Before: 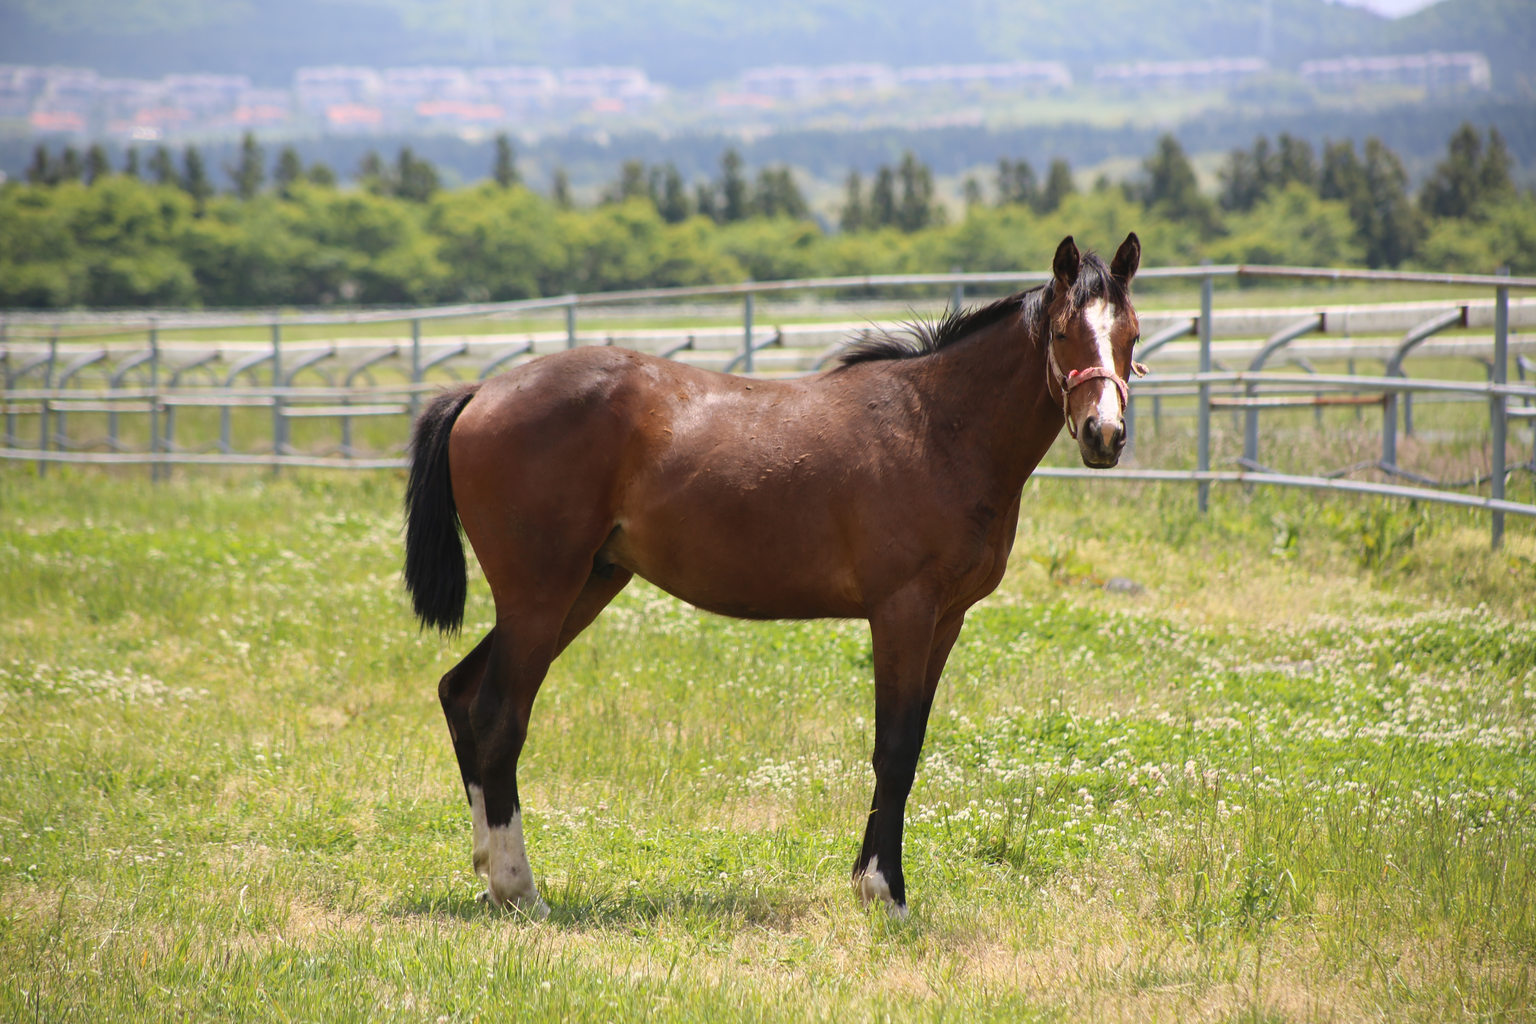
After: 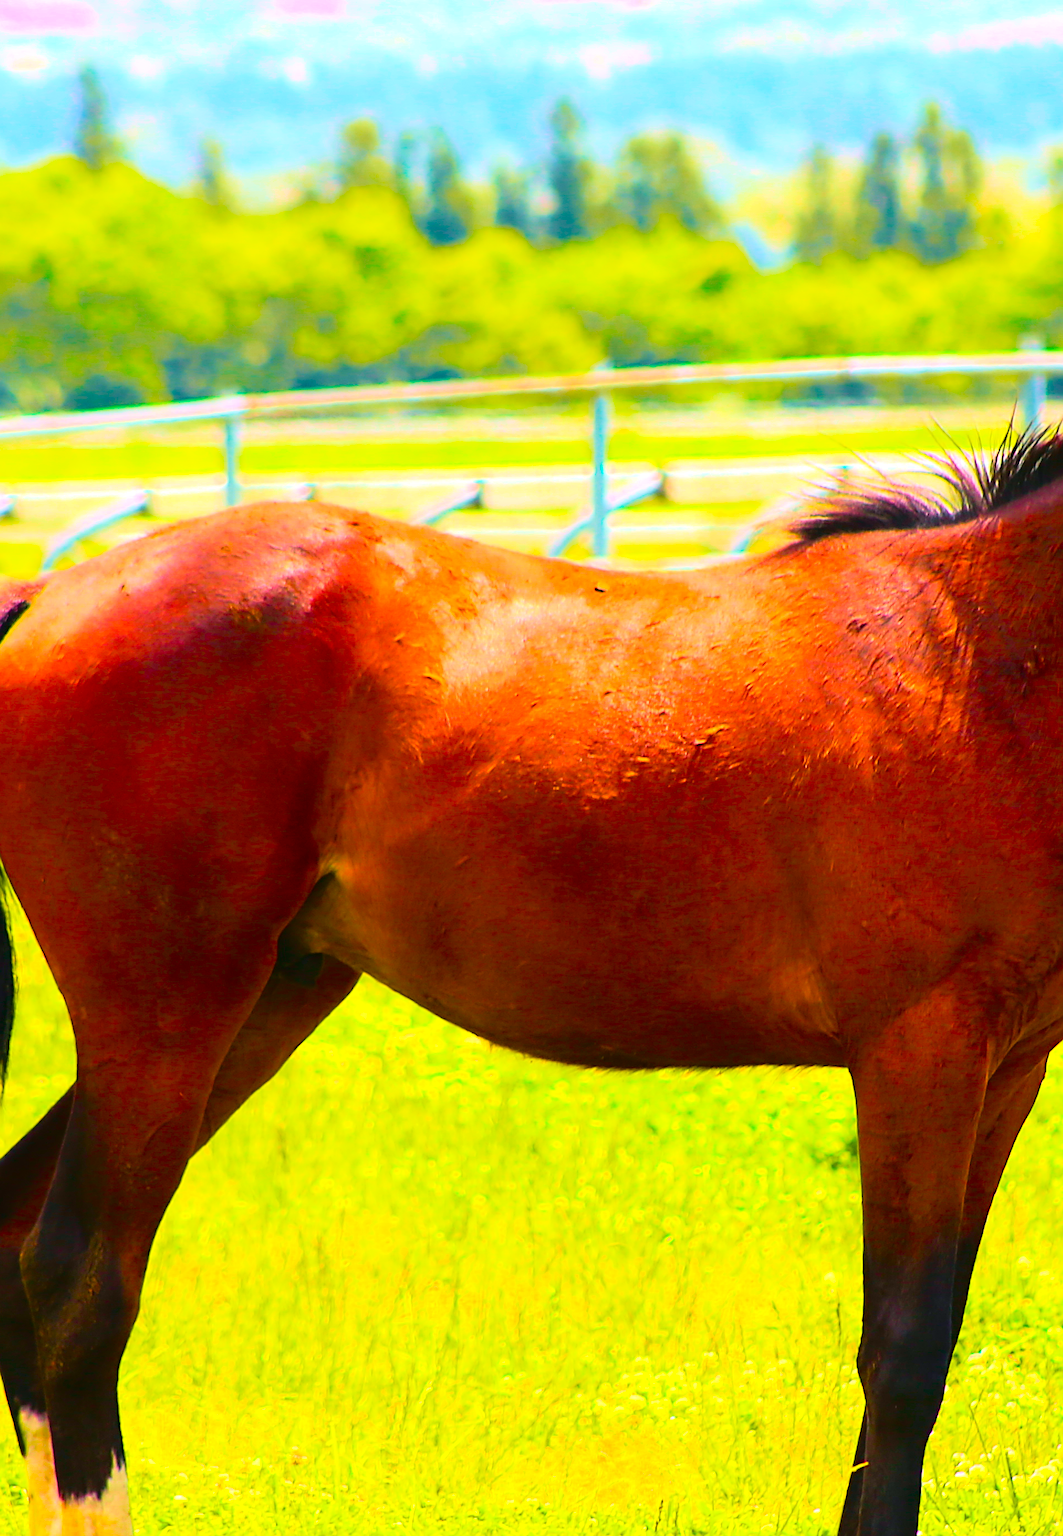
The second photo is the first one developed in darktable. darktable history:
tone curve: curves: ch0 [(0, 0.005) (0.103, 0.097) (0.18, 0.22) (0.378, 0.482) (0.504, 0.631) (0.663, 0.801) (0.834, 0.914) (1, 0.971)]; ch1 [(0, 0) (0.172, 0.123) (0.324, 0.253) (0.396, 0.388) (0.478, 0.461) (0.499, 0.498) (0.522, 0.528) (0.604, 0.692) (0.704, 0.818) (1, 1)]; ch2 [(0, 0) (0.411, 0.424) (0.496, 0.5) (0.515, 0.519) (0.555, 0.585) (0.628, 0.703) (1, 1)], color space Lab, independent channels, preserve colors none
velvia: strength 44.33%
color balance rgb: highlights gain › chroma 3.098%, highlights gain › hue 77.01°, linear chroma grading › global chroma 14.358%, perceptual saturation grading › global saturation 66.249%, perceptual saturation grading › highlights 49.101%, perceptual saturation grading › shadows 29.814%, perceptual brilliance grading › highlights 8.268%, perceptual brilliance grading › mid-tones 4.018%, perceptual brilliance grading › shadows 2.378%, global vibrance 43.042%
color calibration: x 0.353, y 0.367, temperature 4739.07 K
sharpen: radius 2.821, amount 0.711
crop and rotate: left 29.918%, top 10.198%, right 36.7%, bottom 17.483%
exposure: exposure 0.127 EV, compensate highlight preservation false
tone equalizer: -8 EV -0.381 EV, -7 EV -0.369 EV, -6 EV -0.361 EV, -5 EV -0.239 EV, -3 EV 0.196 EV, -2 EV 0.32 EV, -1 EV 0.382 EV, +0 EV 0.426 EV
